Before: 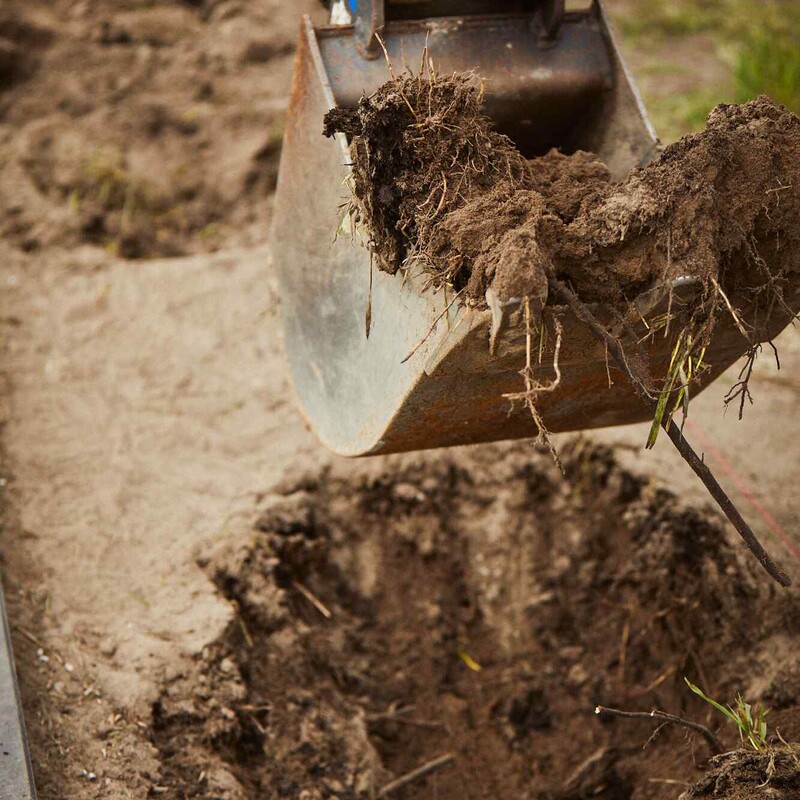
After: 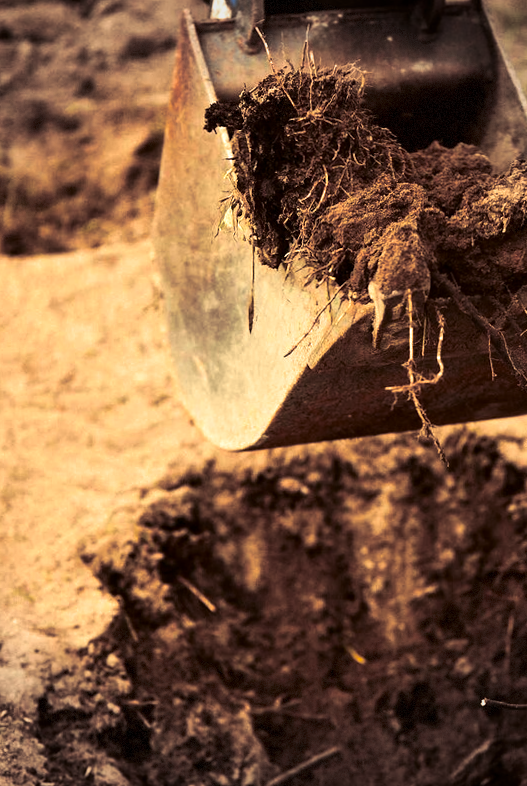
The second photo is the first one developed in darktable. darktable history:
contrast brightness saturation: contrast 0.13, brightness -0.24, saturation 0.14
vignetting: fall-off start 91%, fall-off radius 39.39%, brightness -0.182, saturation -0.3, width/height ratio 1.219, shape 1.3, dithering 8-bit output, unbound false
crop and rotate: left 14.292%, right 19.041%
split-toning: shadows › saturation 0.24, highlights › hue 54°, highlights › saturation 0.24
exposure: black level correction 0, exposure 0.5 EV, compensate exposure bias true, compensate highlight preservation false
rotate and perspective: rotation -0.45°, automatic cropping original format, crop left 0.008, crop right 0.992, crop top 0.012, crop bottom 0.988
white balance: red 1.123, blue 0.83
